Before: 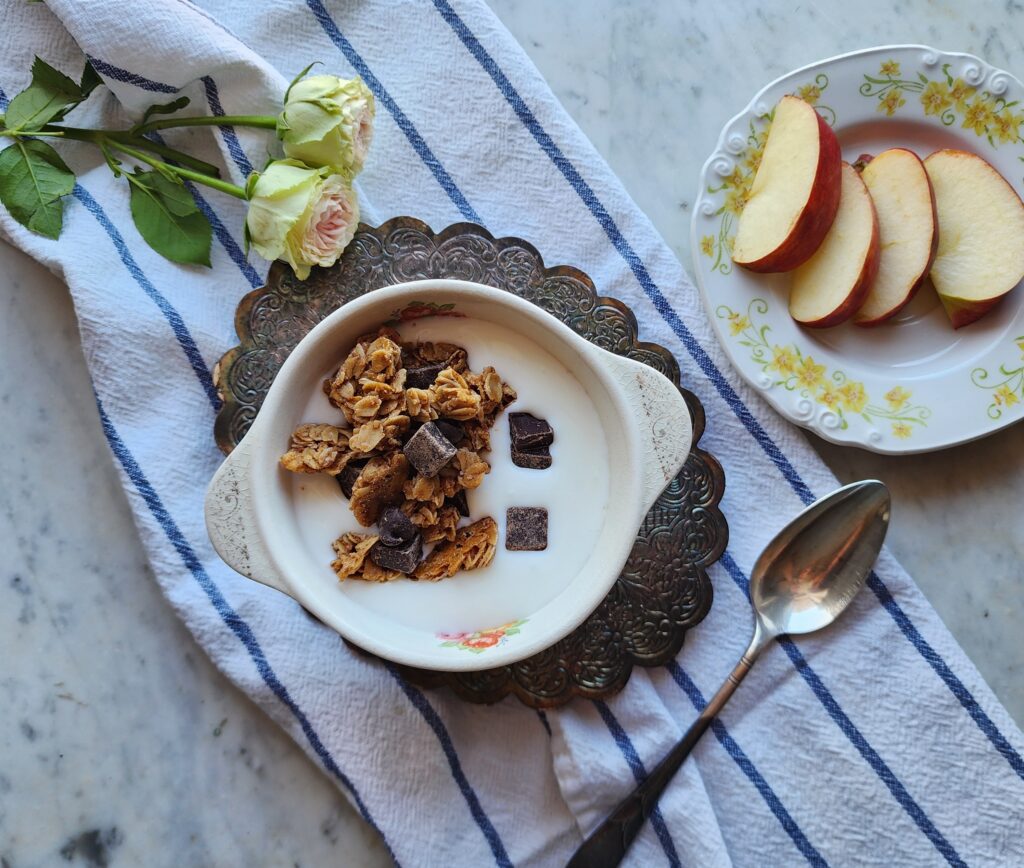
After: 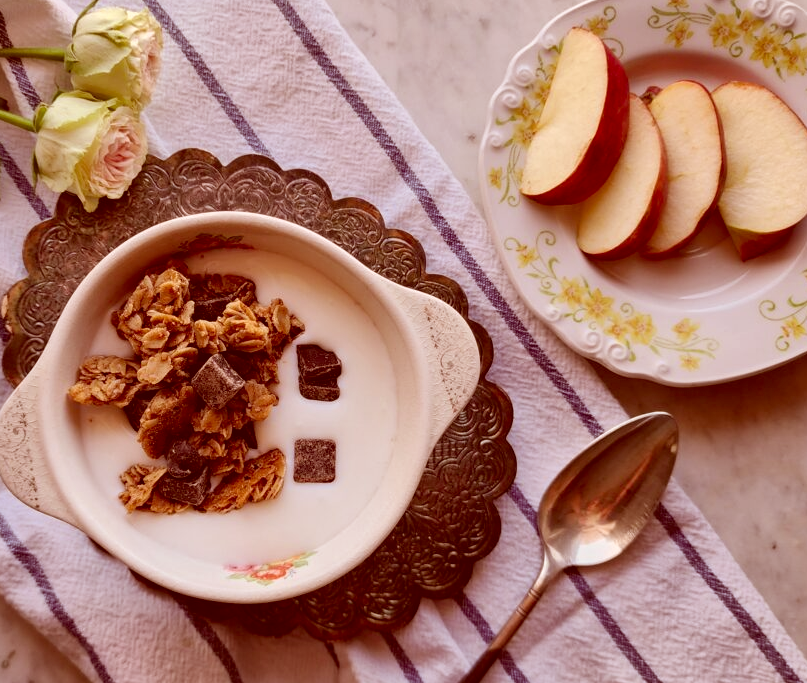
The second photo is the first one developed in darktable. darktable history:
crop and rotate: left 20.74%, top 7.912%, right 0.375%, bottom 13.378%
color correction: highlights a* 9.03, highlights b* 8.71, shadows a* 40, shadows b* 40, saturation 0.8
